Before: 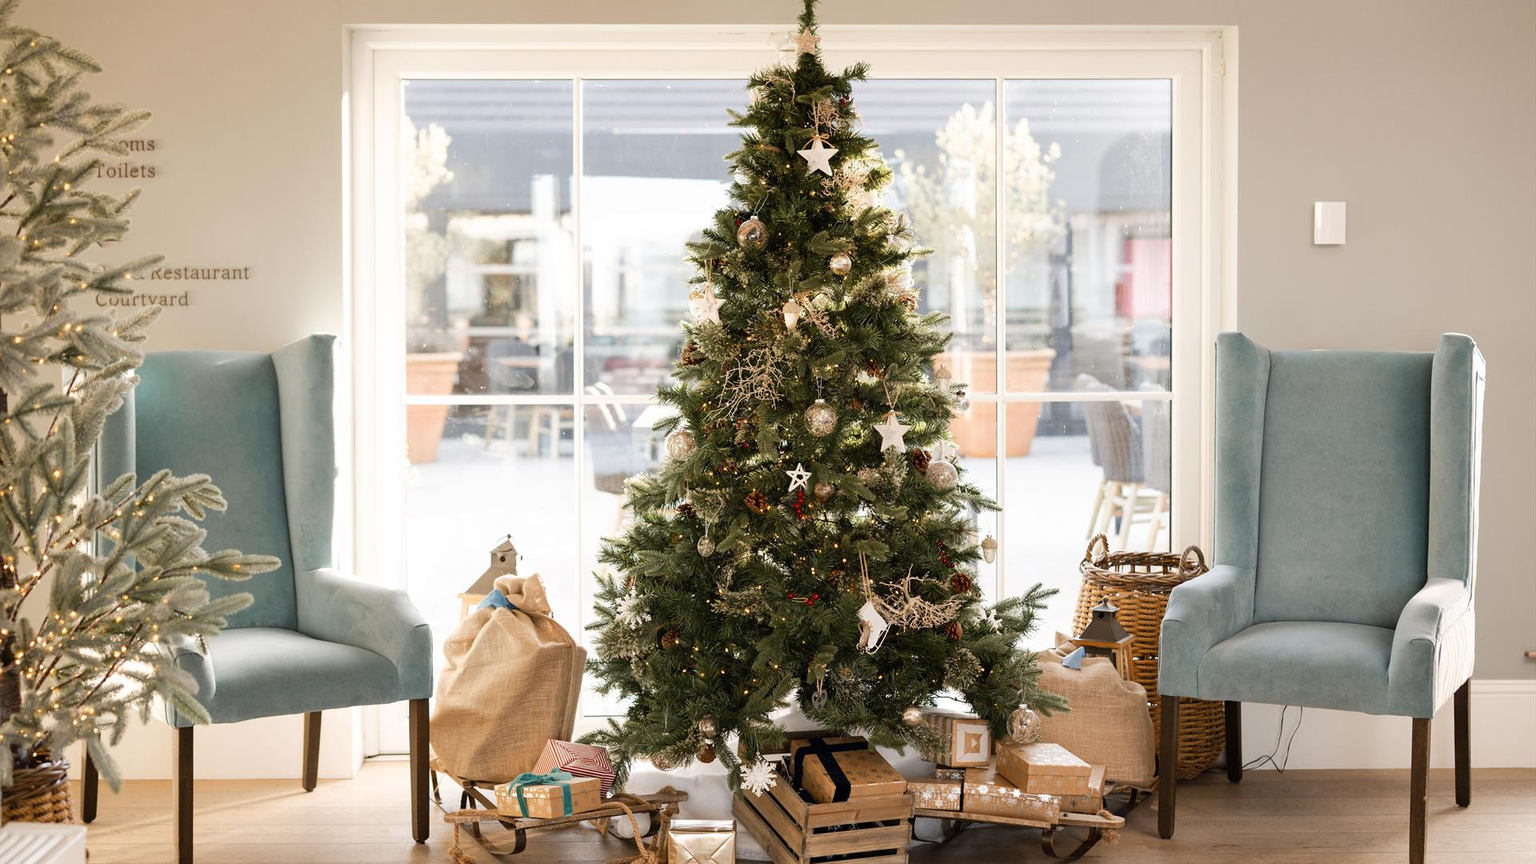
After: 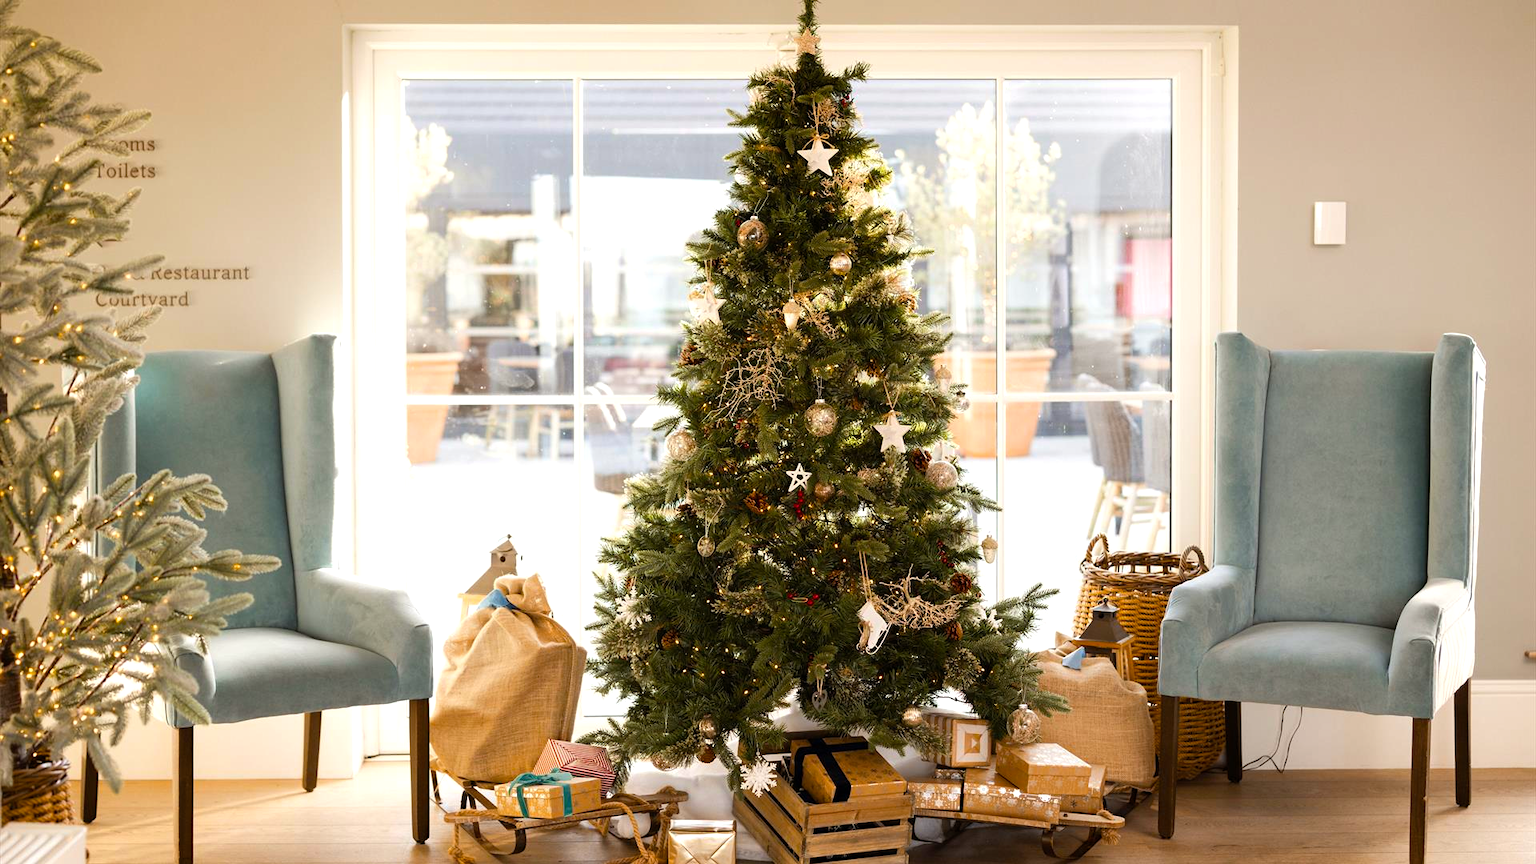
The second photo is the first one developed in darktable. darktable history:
color balance rgb: power › luminance -3.563%, power › chroma 0.544%, power › hue 42.38°, highlights gain › luminance 14.828%, perceptual saturation grading › global saturation 25.304%, global vibrance 20%
